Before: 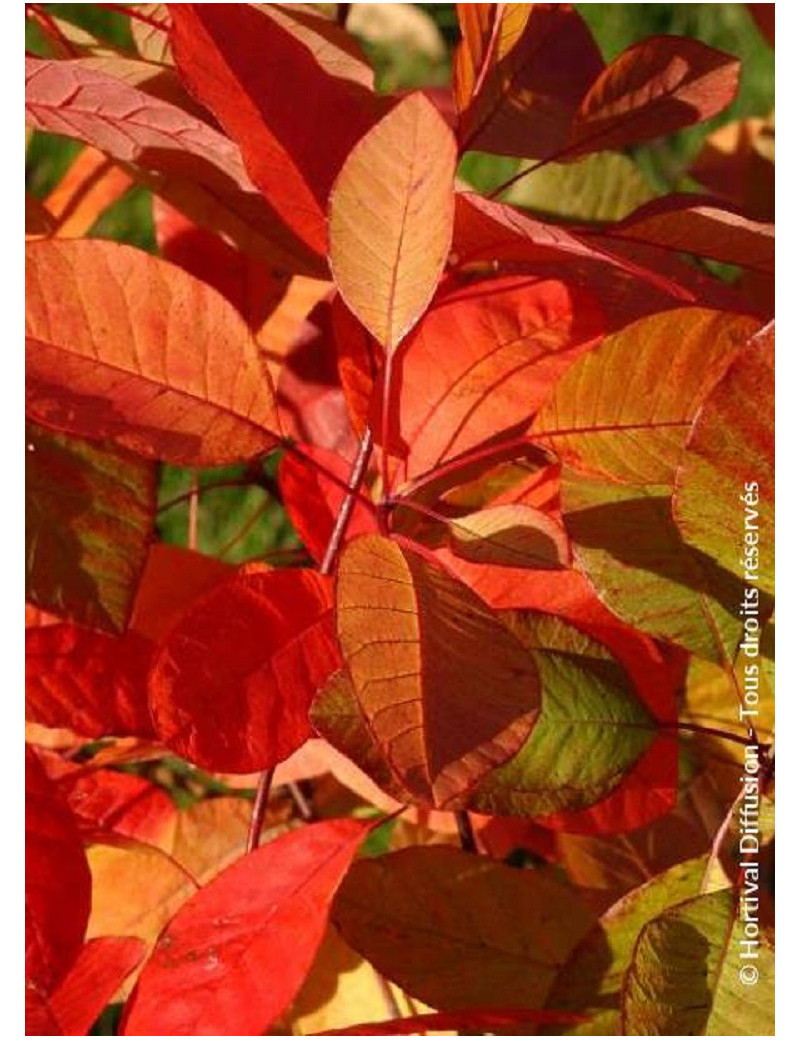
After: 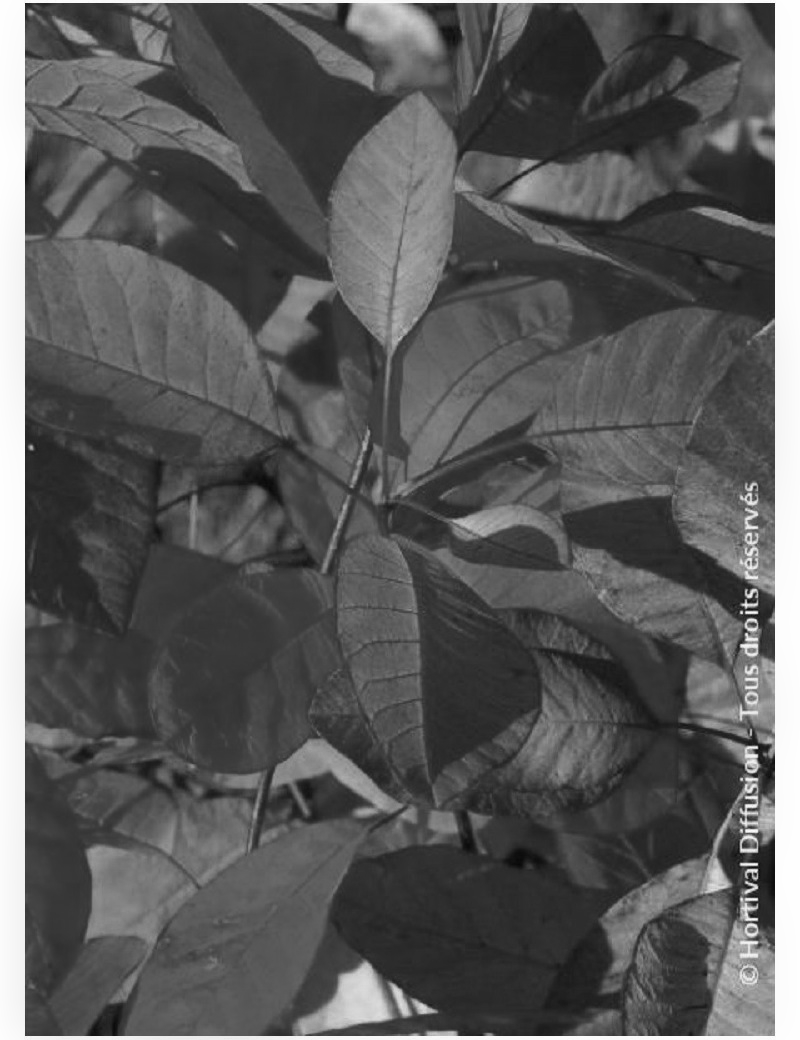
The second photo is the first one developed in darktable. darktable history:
monochrome: size 1
color zones: curves: ch0 [(0, 0.5) (0.125, 0.4) (0.25, 0.5) (0.375, 0.4) (0.5, 0.4) (0.625, 0.35) (0.75, 0.35) (0.875, 0.5)]; ch1 [(0, 0.35) (0.125, 0.45) (0.25, 0.35) (0.375, 0.35) (0.5, 0.35) (0.625, 0.35) (0.75, 0.45) (0.875, 0.35)]; ch2 [(0, 0.6) (0.125, 0.5) (0.25, 0.5) (0.375, 0.6) (0.5, 0.6) (0.625, 0.5) (0.75, 0.5) (0.875, 0.5)]
